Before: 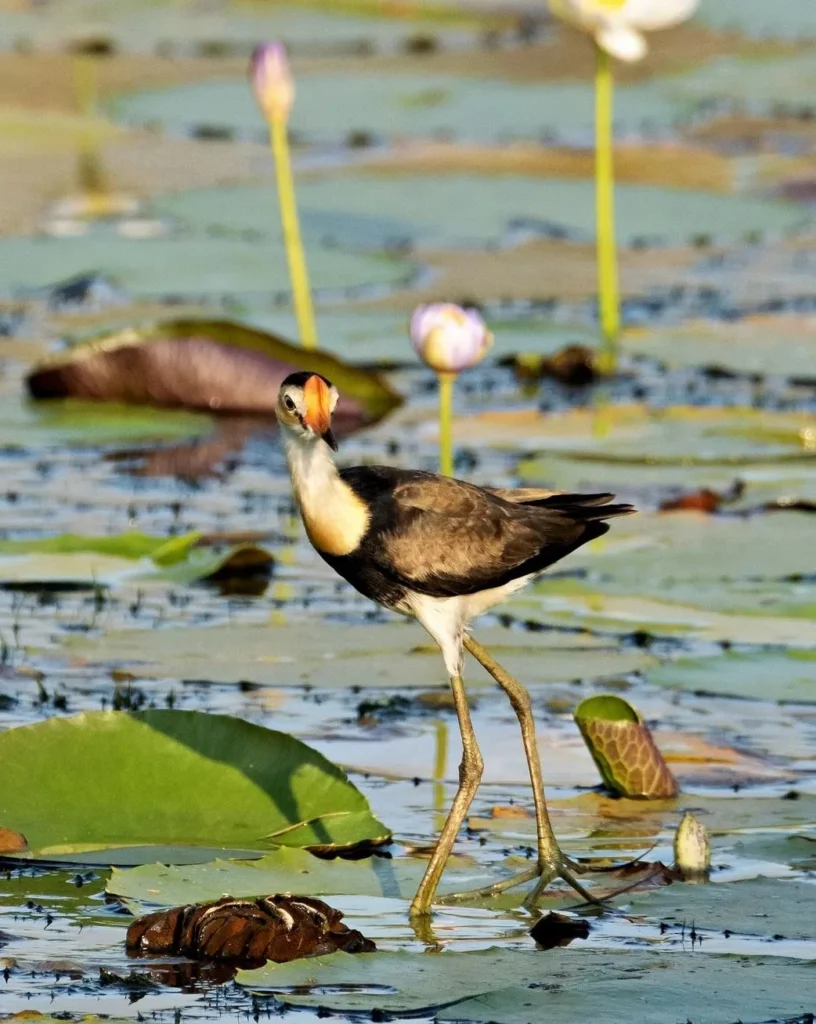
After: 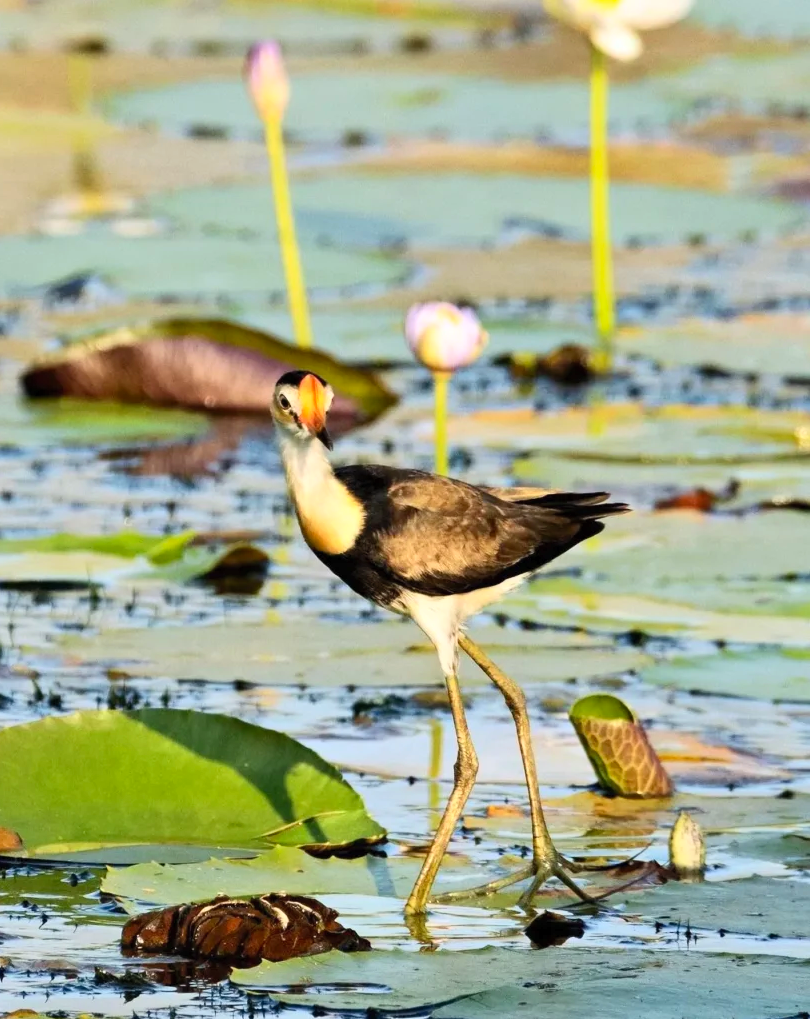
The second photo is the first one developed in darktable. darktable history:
crop and rotate: left 0.614%, top 0.179%, bottom 0.309%
contrast brightness saturation: contrast 0.2, brightness 0.16, saturation 0.22
tone equalizer: on, module defaults
